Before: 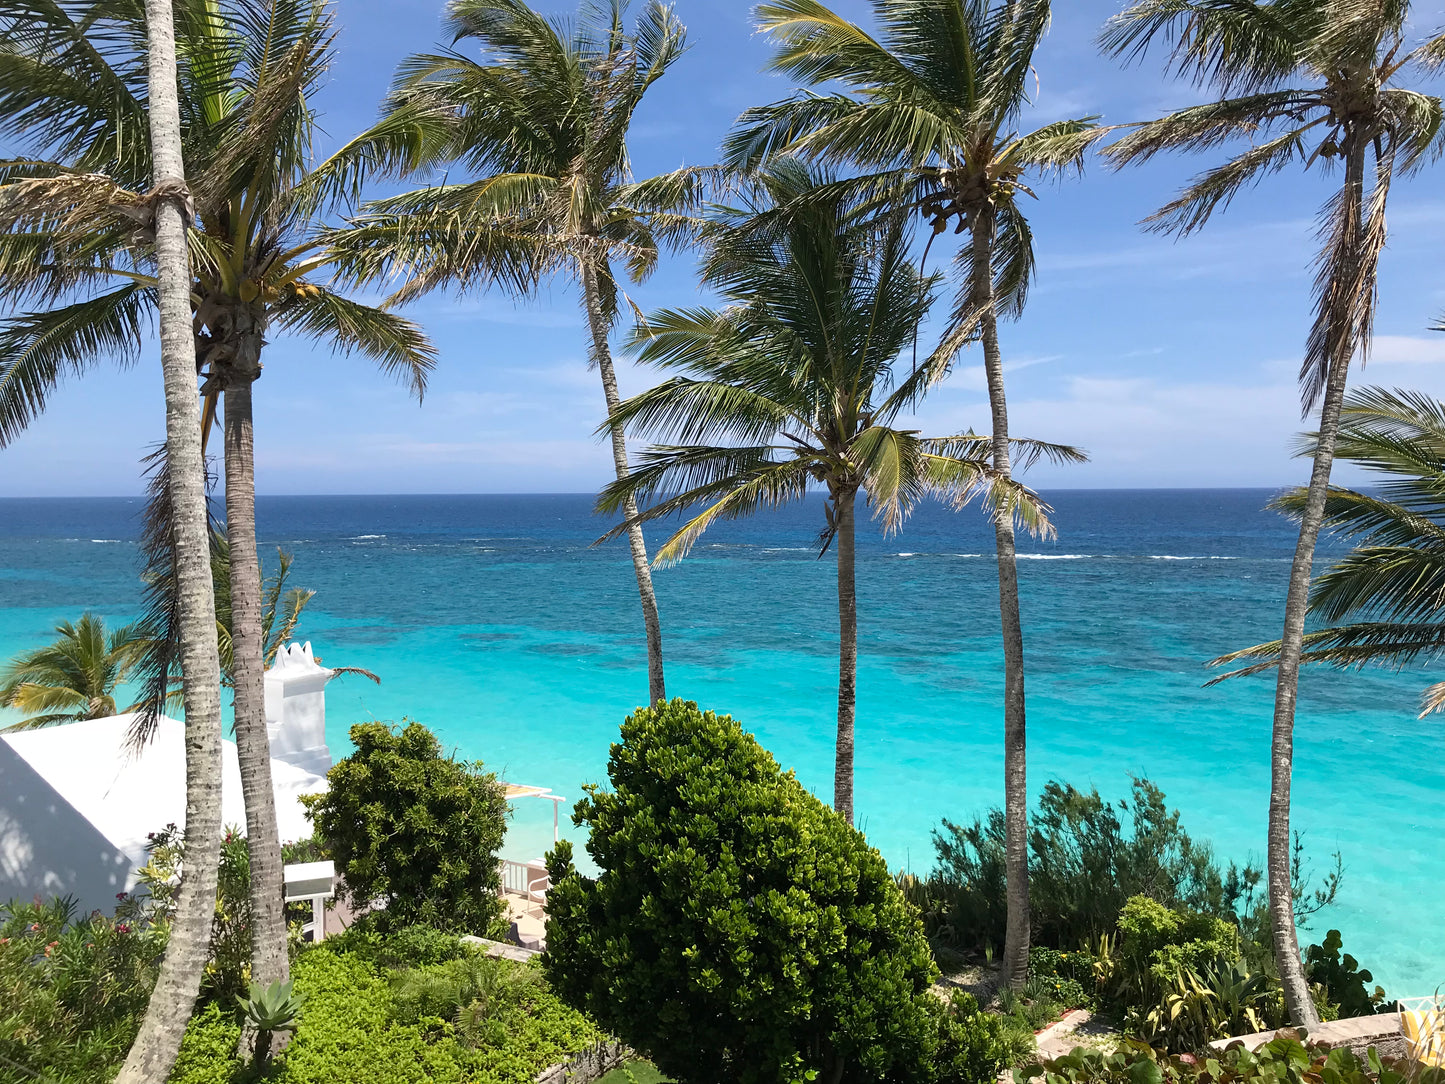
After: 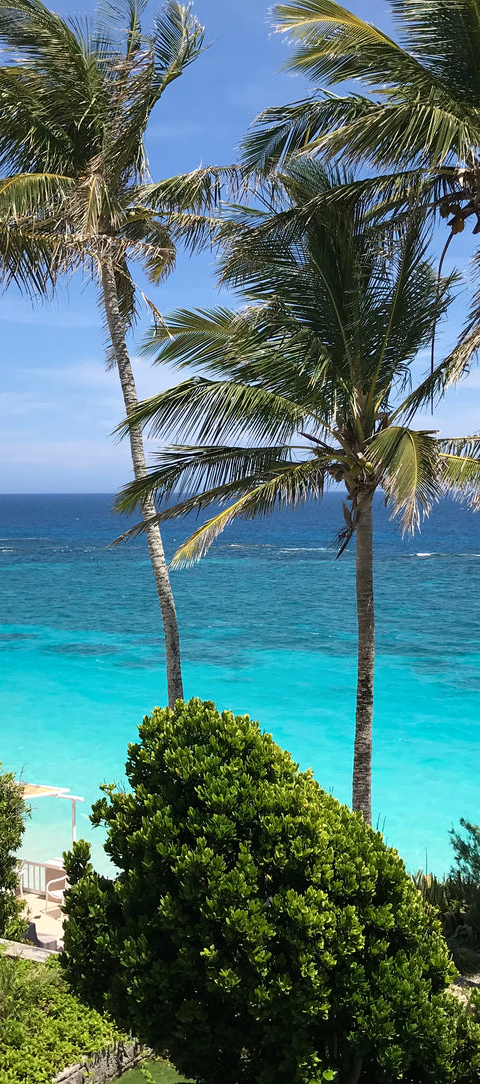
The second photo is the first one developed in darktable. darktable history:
crop: left 33.36%, right 33.36%
shadows and highlights: shadows 12, white point adjustment 1.2, soften with gaussian
